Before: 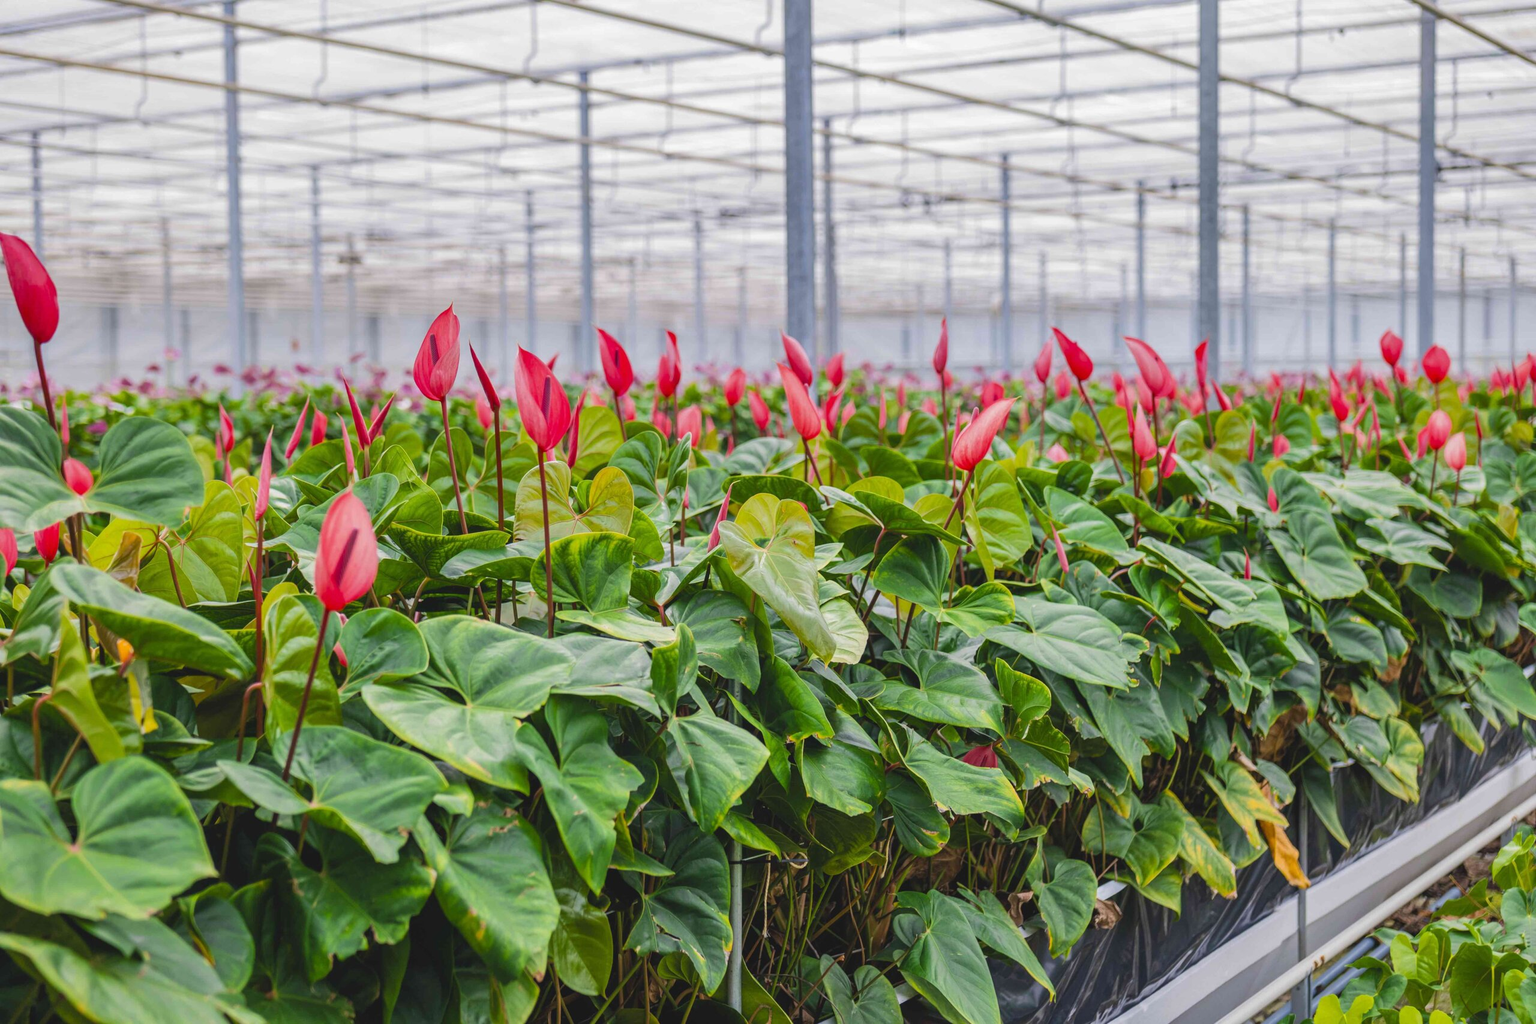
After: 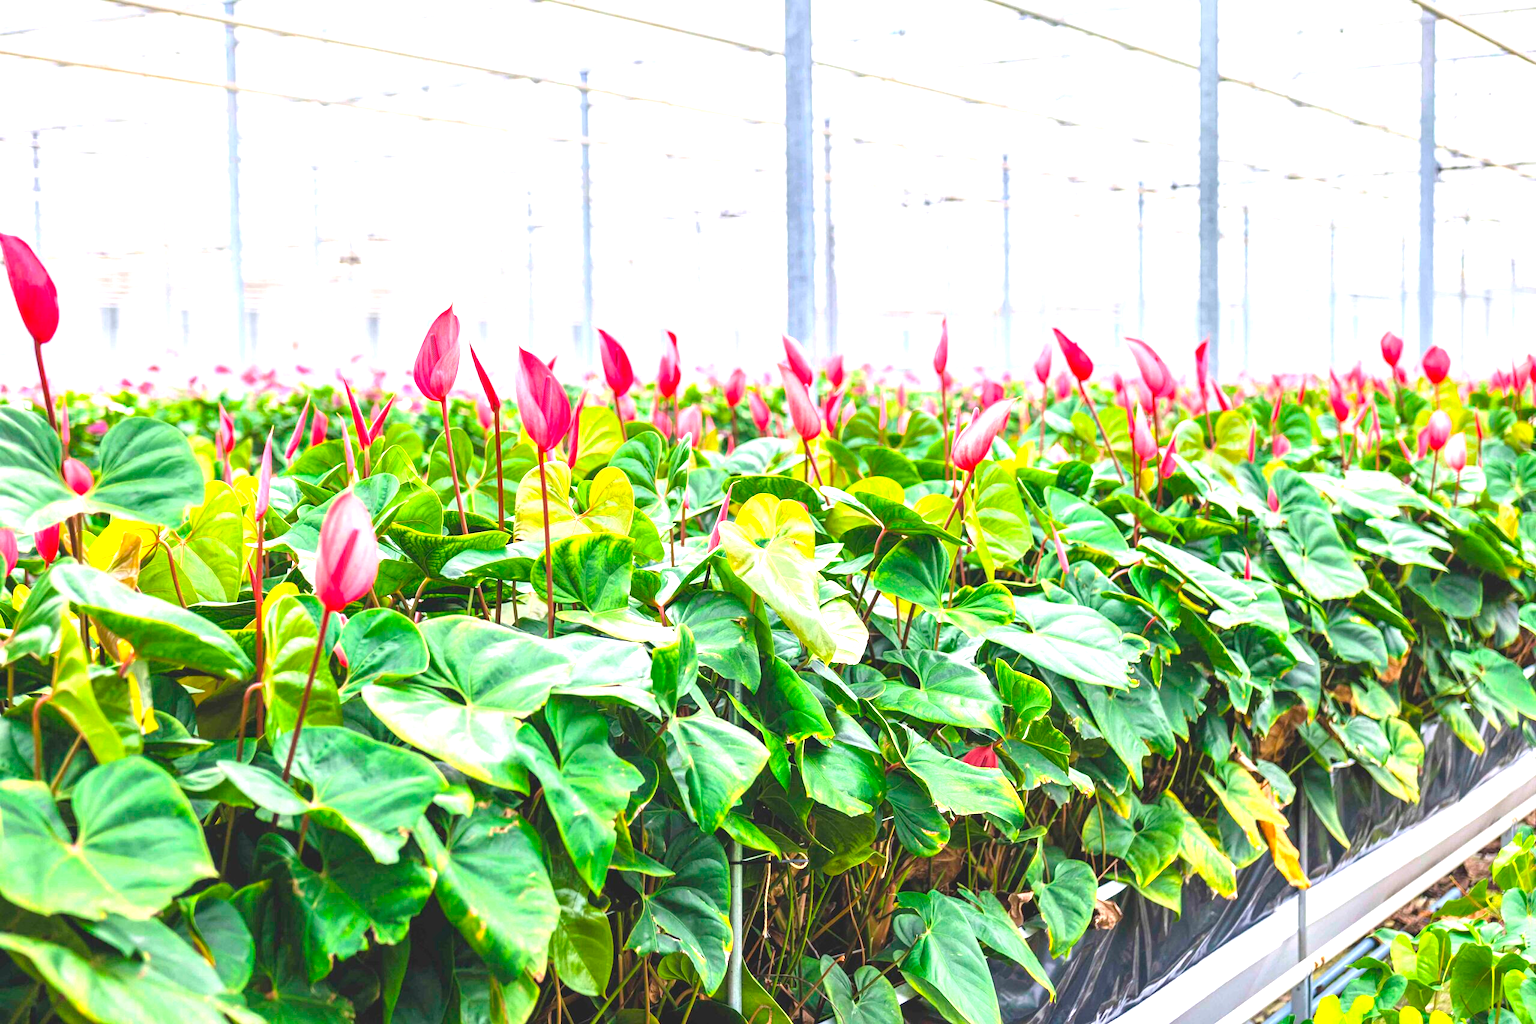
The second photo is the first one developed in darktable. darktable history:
exposure: black level correction 0, exposure 1.517 EV, compensate exposure bias true, compensate highlight preservation false
